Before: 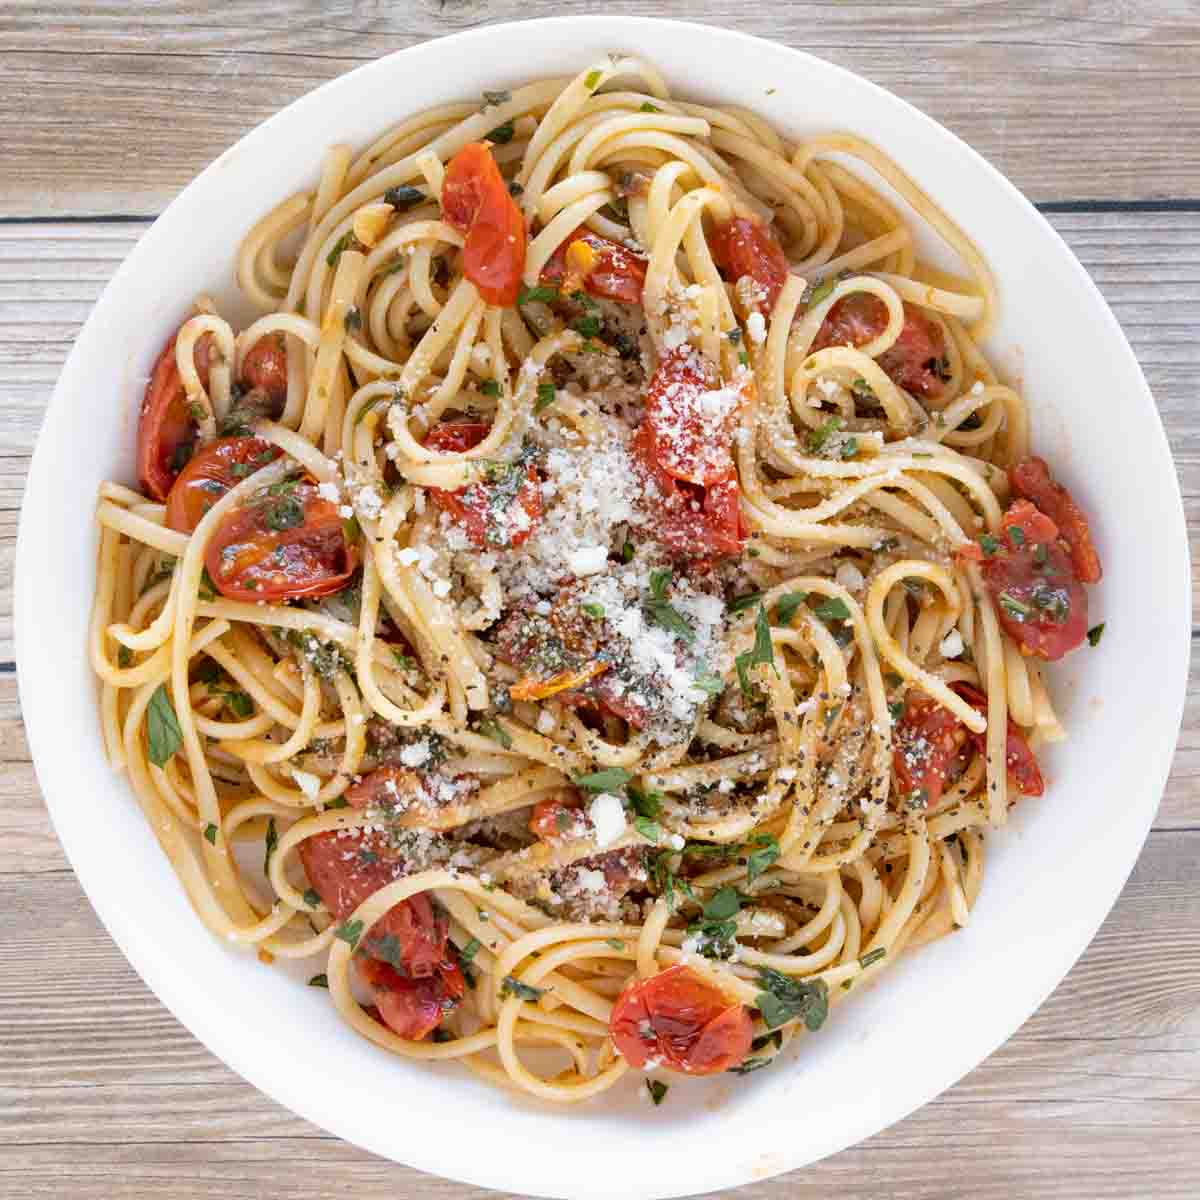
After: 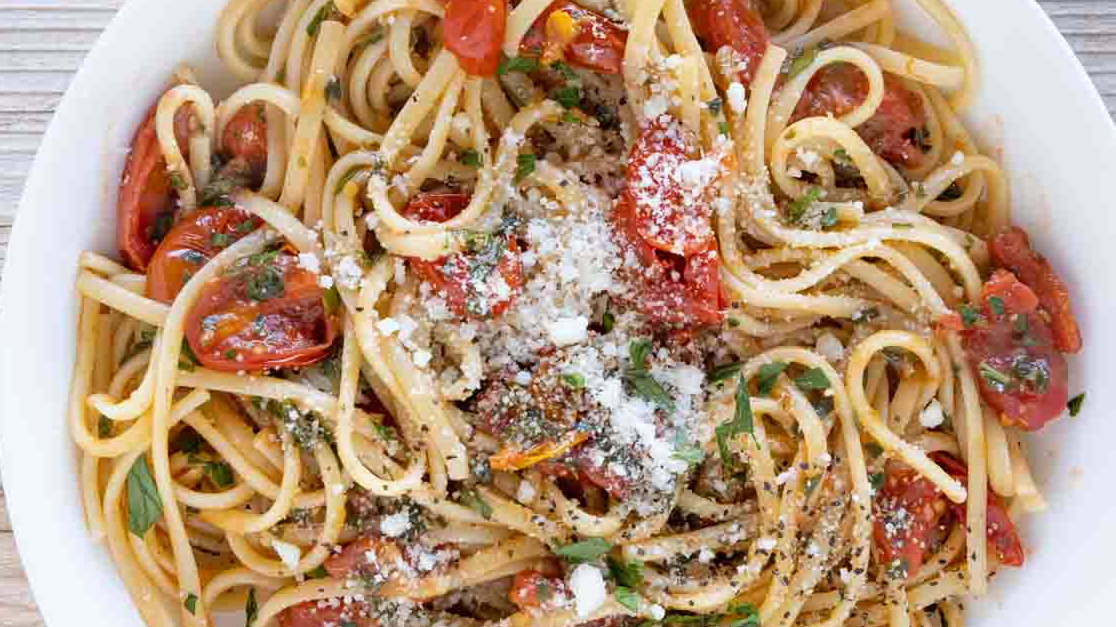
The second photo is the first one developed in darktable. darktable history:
white balance: red 0.982, blue 1.018
crop: left 1.744%, top 19.225%, right 5.069%, bottom 28.357%
